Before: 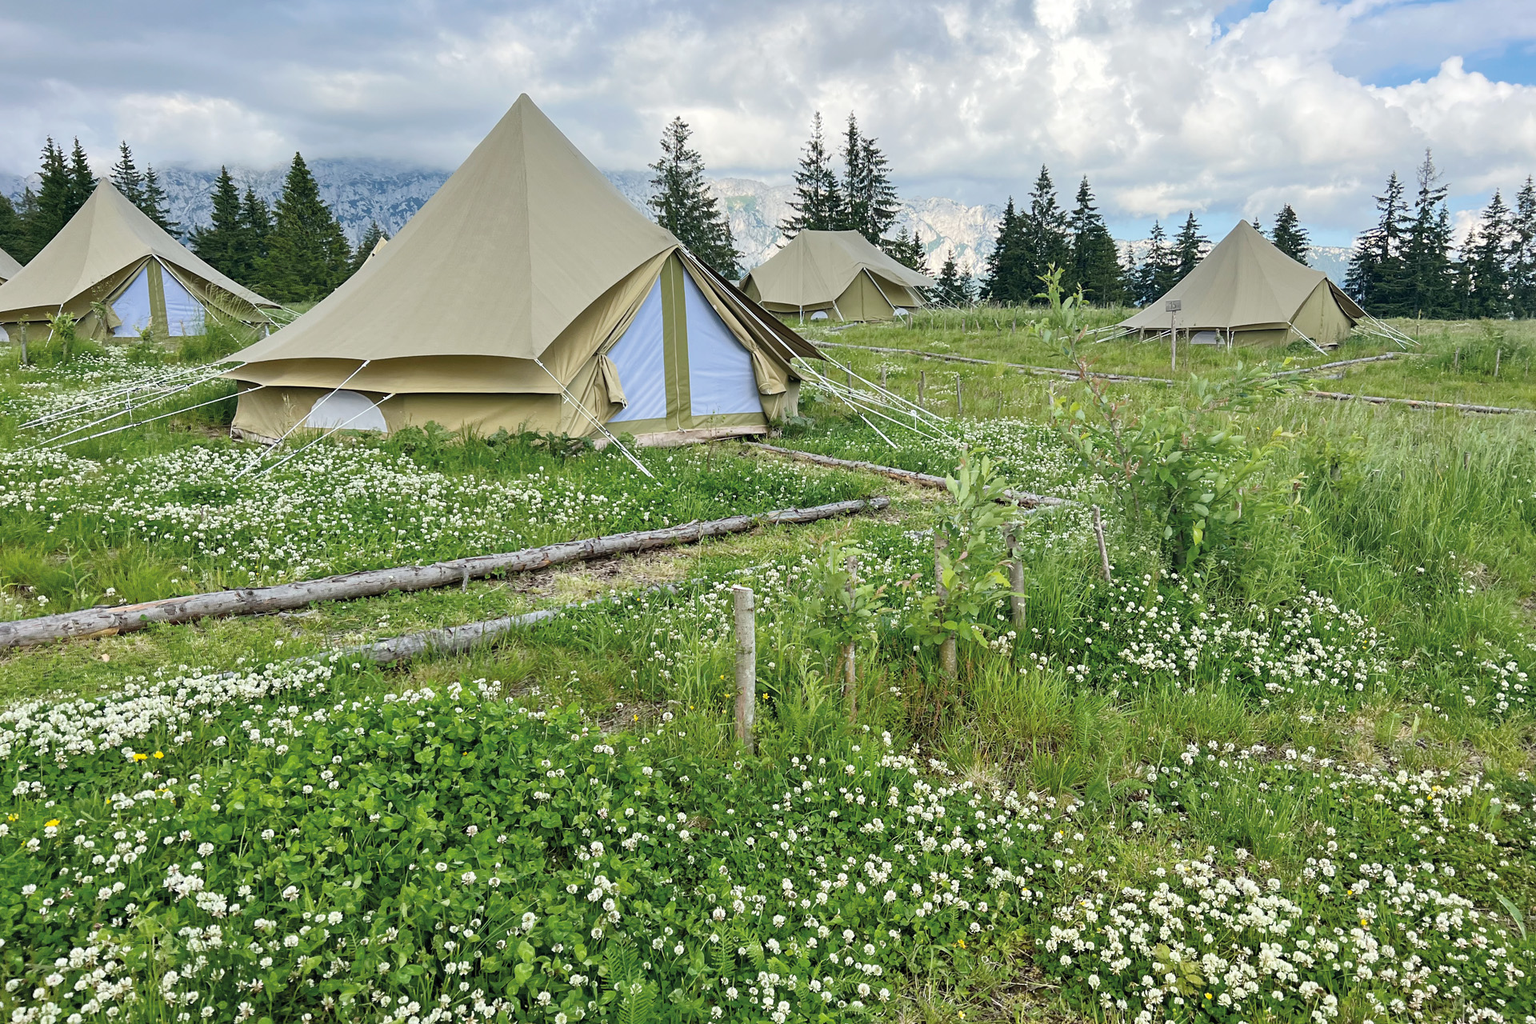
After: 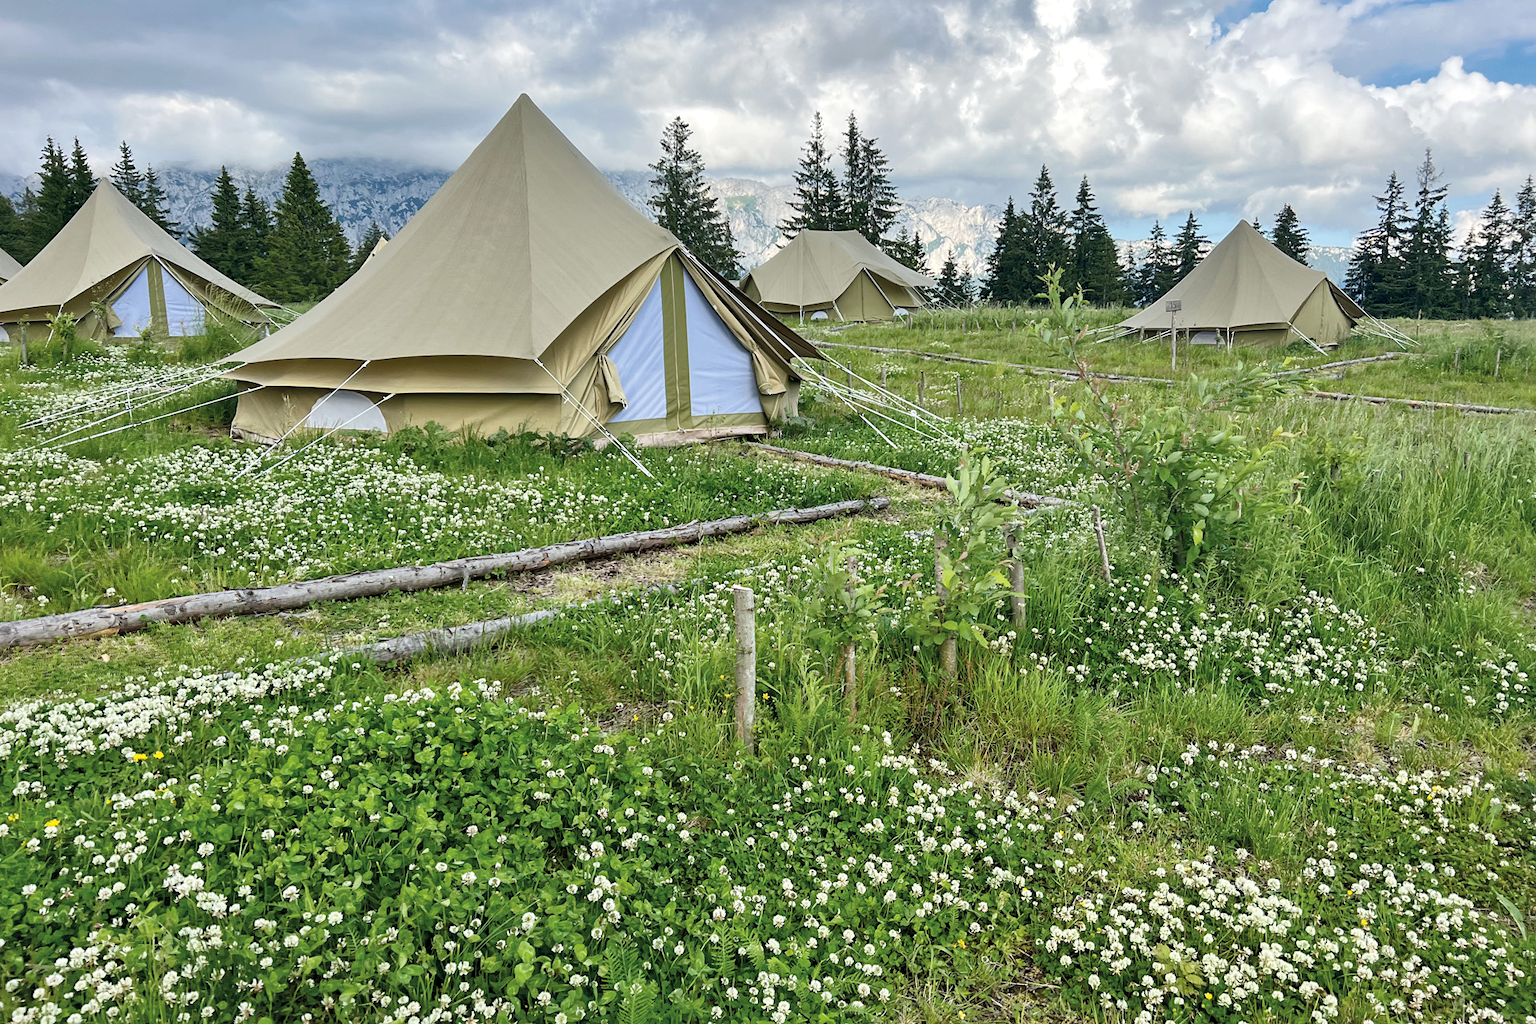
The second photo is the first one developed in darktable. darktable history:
shadows and highlights: radius 126.9, shadows 30.53, highlights -30.5, low approximation 0.01, soften with gaussian
local contrast: mode bilateral grid, contrast 20, coarseness 51, detail 130%, midtone range 0.2
